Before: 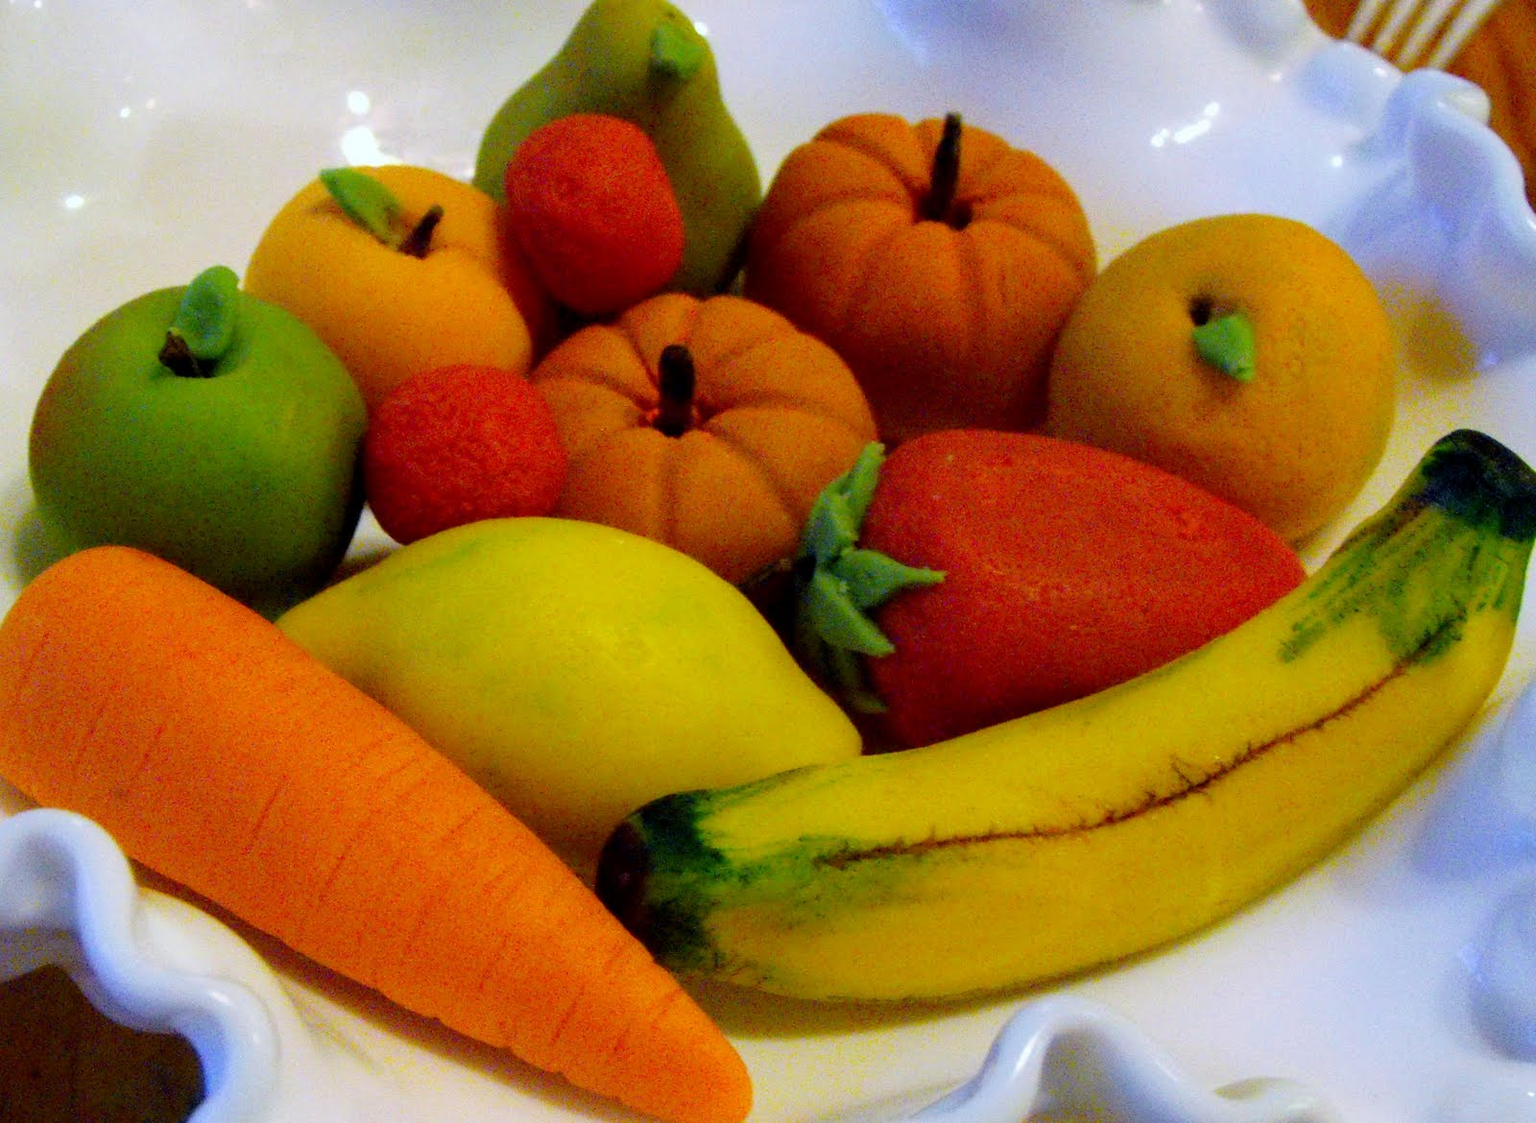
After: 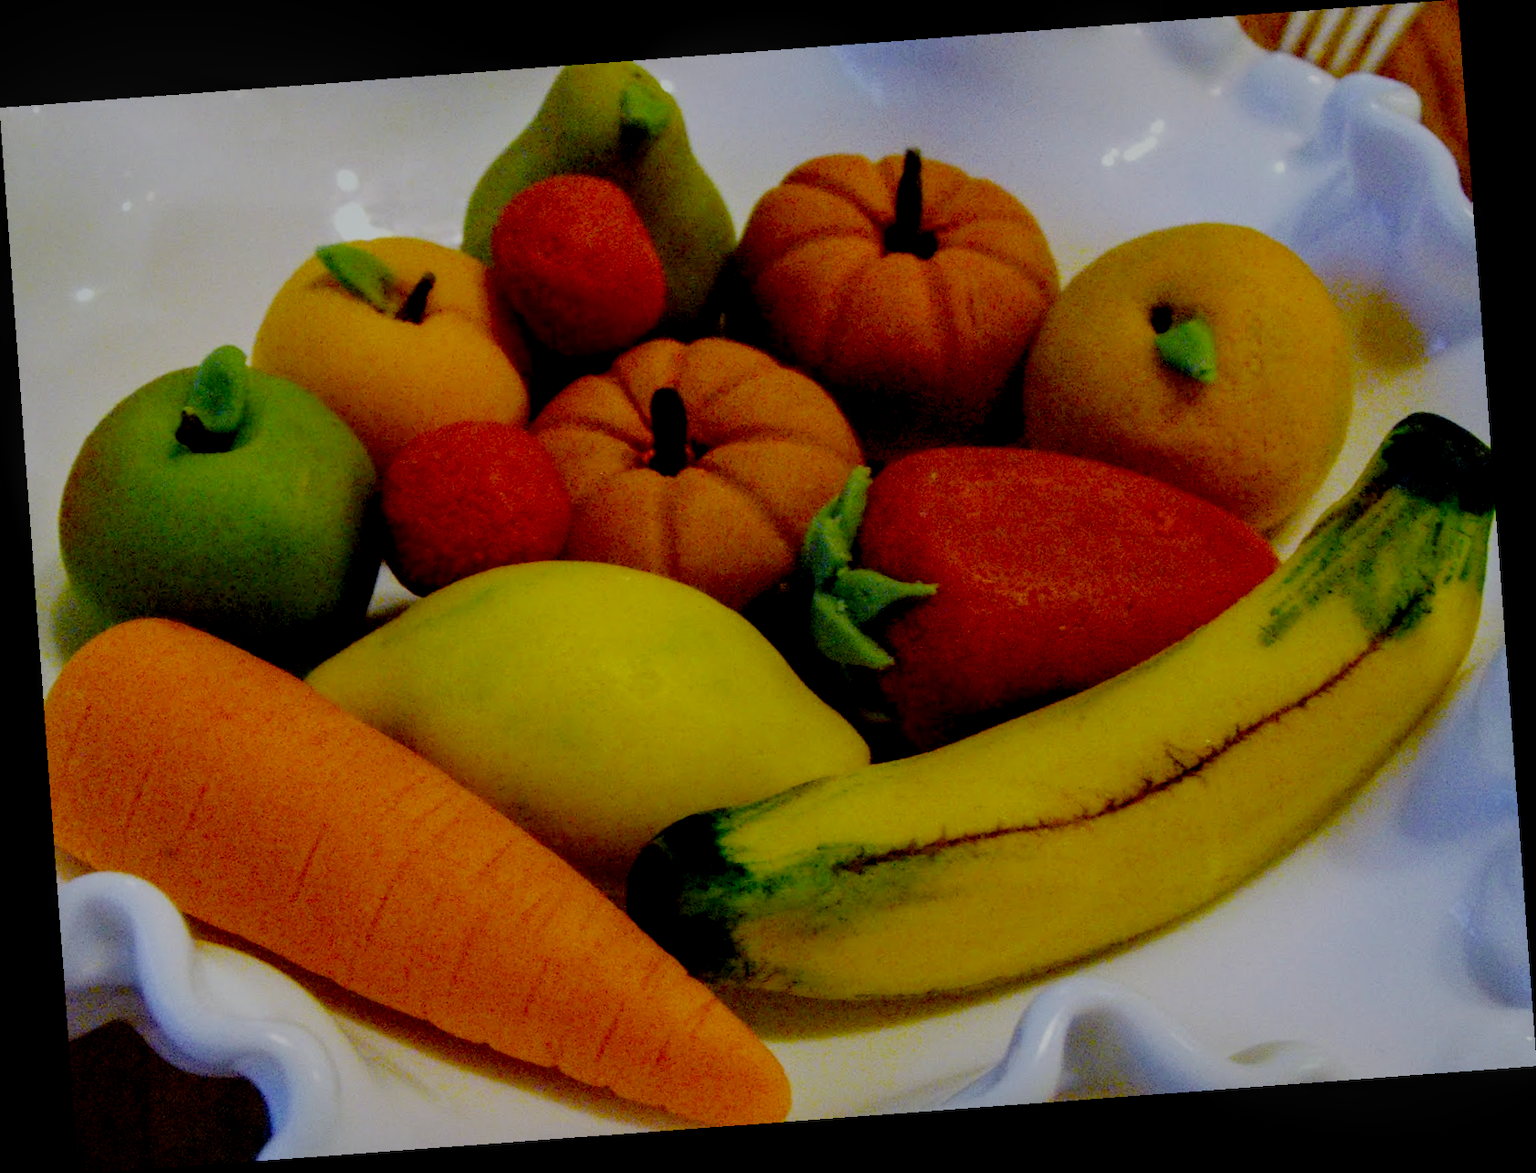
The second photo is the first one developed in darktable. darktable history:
local contrast: detail 130%
white balance: emerald 1
filmic rgb: middle gray luminance 30%, black relative exposure -9 EV, white relative exposure 7 EV, threshold 6 EV, target black luminance 0%, hardness 2.94, latitude 2.04%, contrast 0.963, highlights saturation mix 5%, shadows ↔ highlights balance 12.16%, add noise in highlights 0, preserve chrominance no, color science v3 (2019), use custom middle-gray values true, iterations of high-quality reconstruction 0, contrast in highlights soft, enable highlight reconstruction true
rotate and perspective: rotation -4.25°, automatic cropping off
